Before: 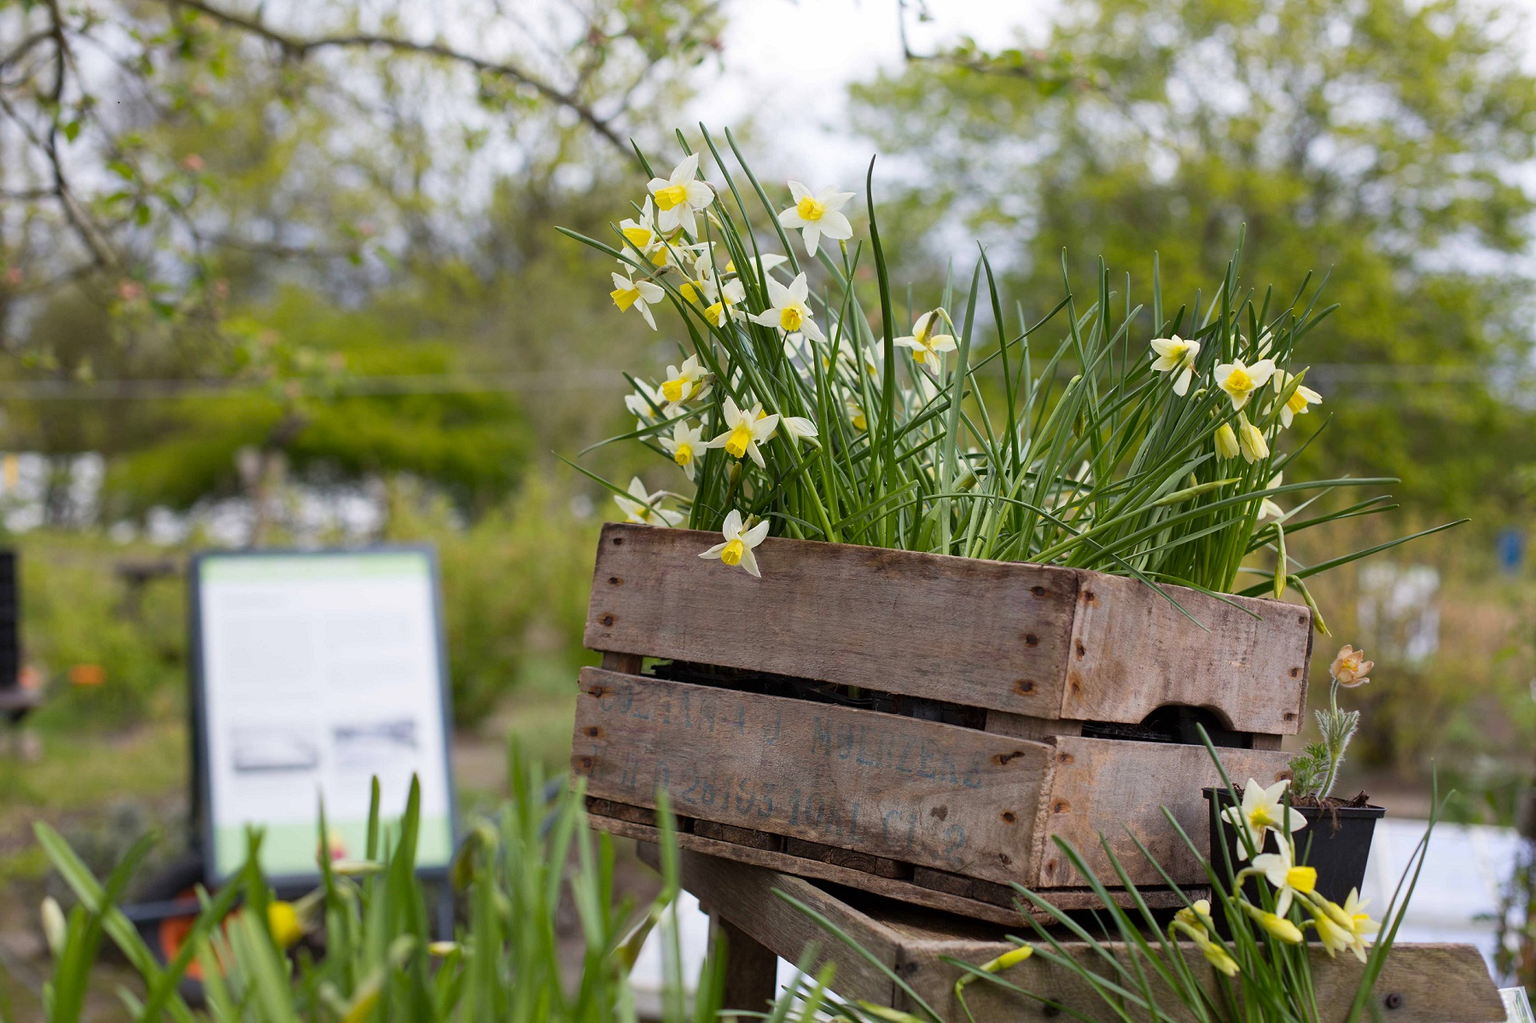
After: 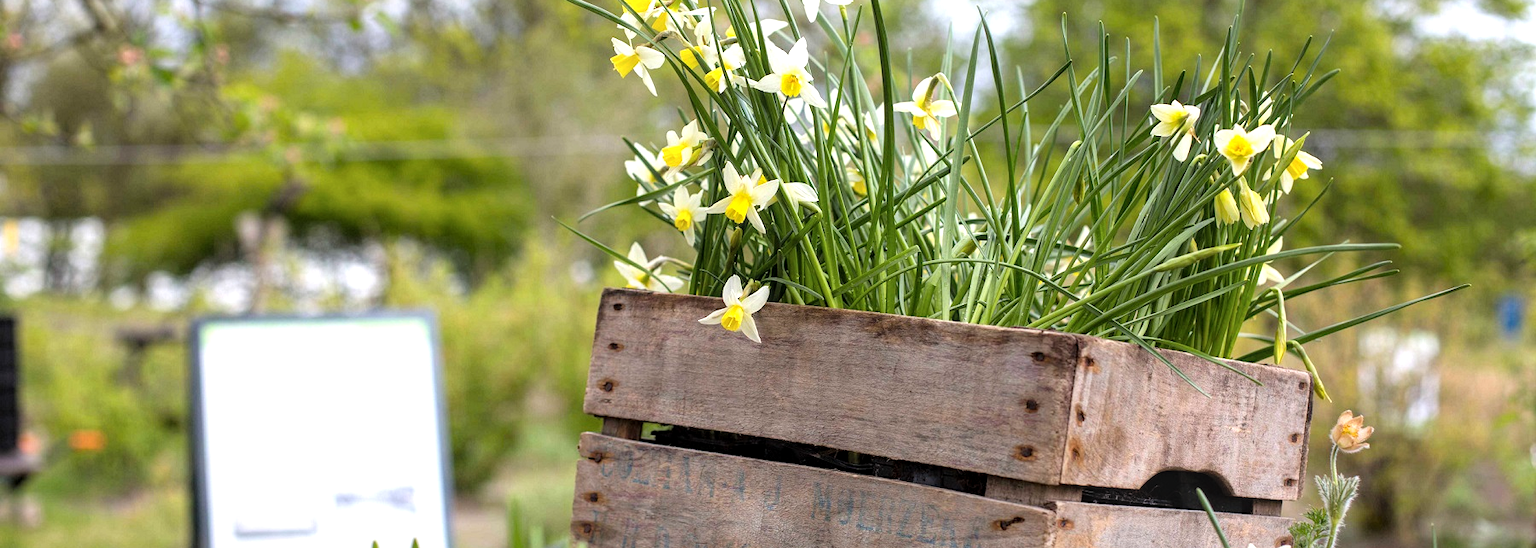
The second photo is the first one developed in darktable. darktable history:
contrast brightness saturation: contrast 0.055, brightness 0.066, saturation 0.011
local contrast: on, module defaults
tone equalizer: -8 EV -0.756 EV, -7 EV -0.728 EV, -6 EV -0.582 EV, -5 EV -0.403 EV, -3 EV 0.366 EV, -2 EV 0.6 EV, -1 EV 0.697 EV, +0 EV 0.755 EV
crop and rotate: top 22.948%, bottom 23.39%
